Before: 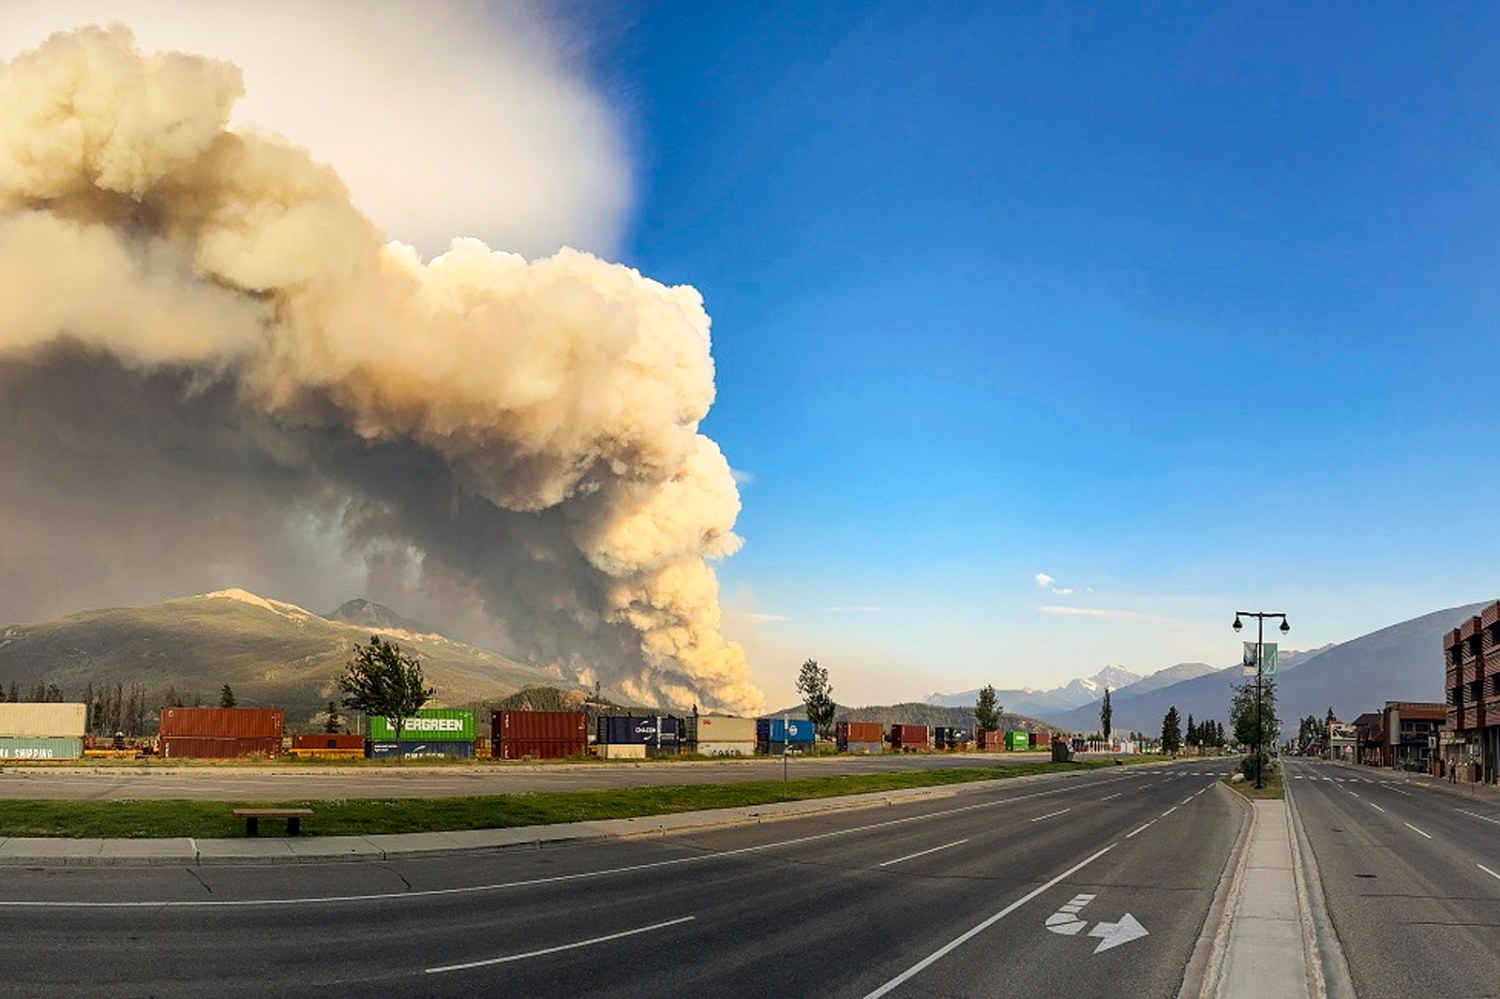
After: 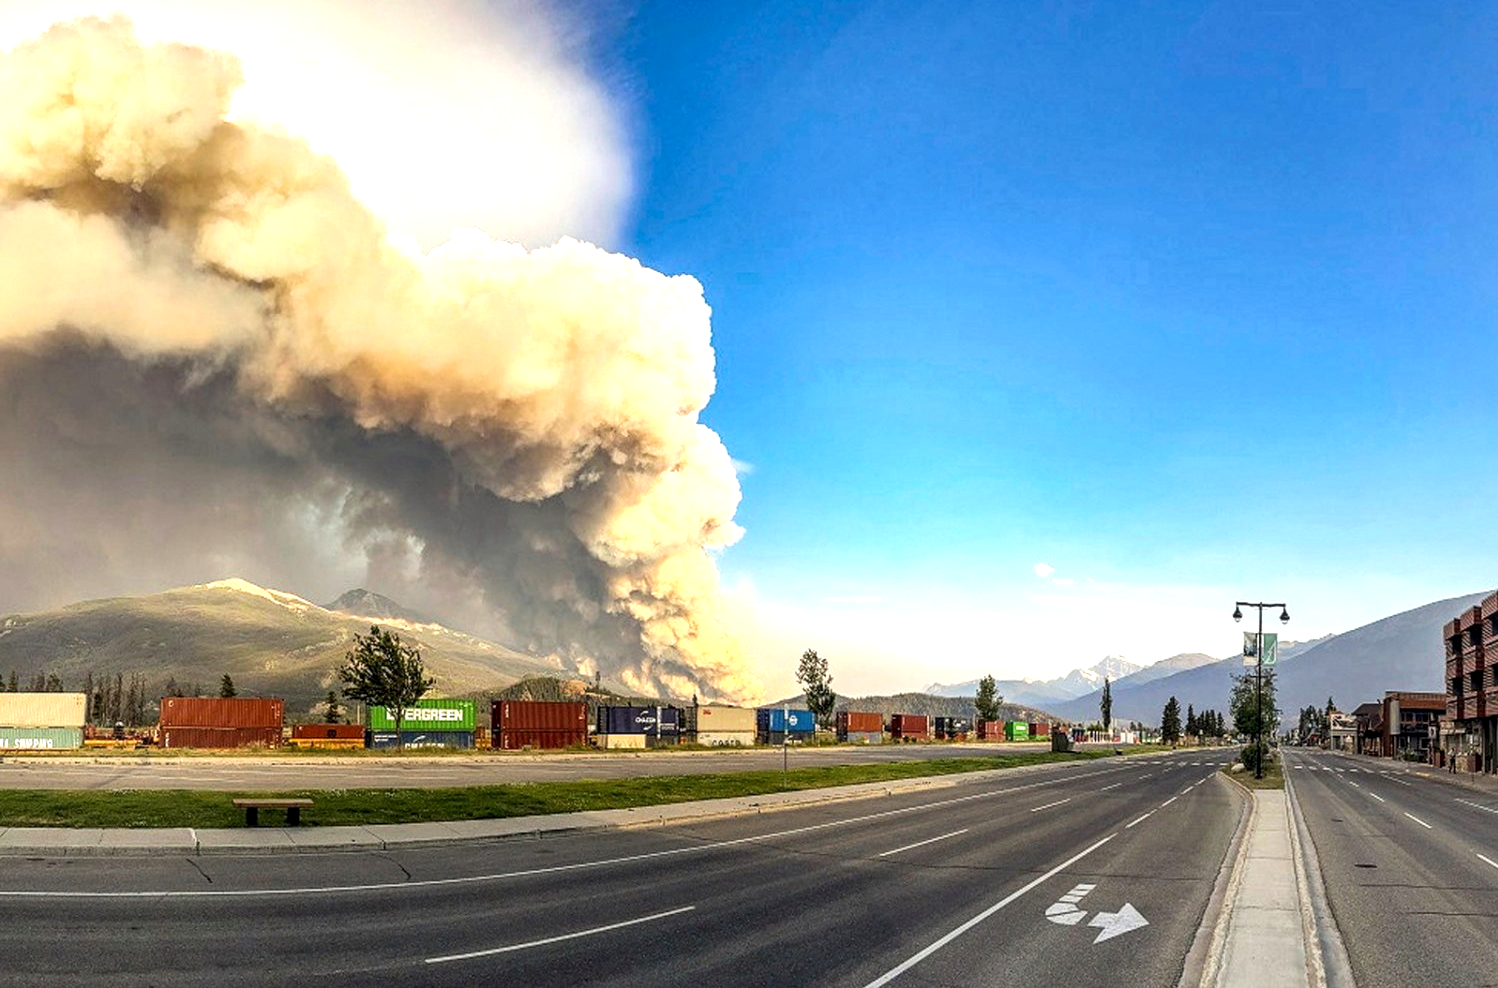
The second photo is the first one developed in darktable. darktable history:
crop: top 1.043%, right 0.118%
local contrast: detail 130%
exposure: exposure 0.576 EV, compensate exposure bias true, compensate highlight preservation false
